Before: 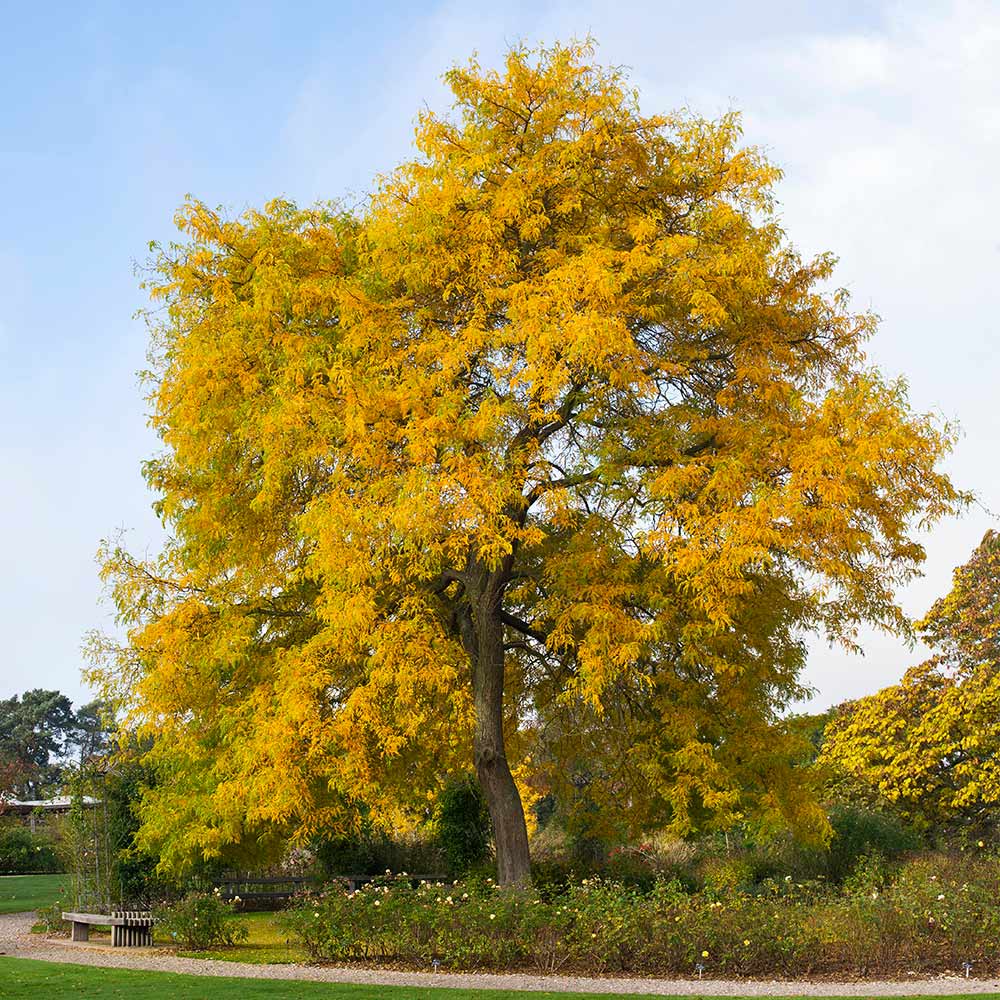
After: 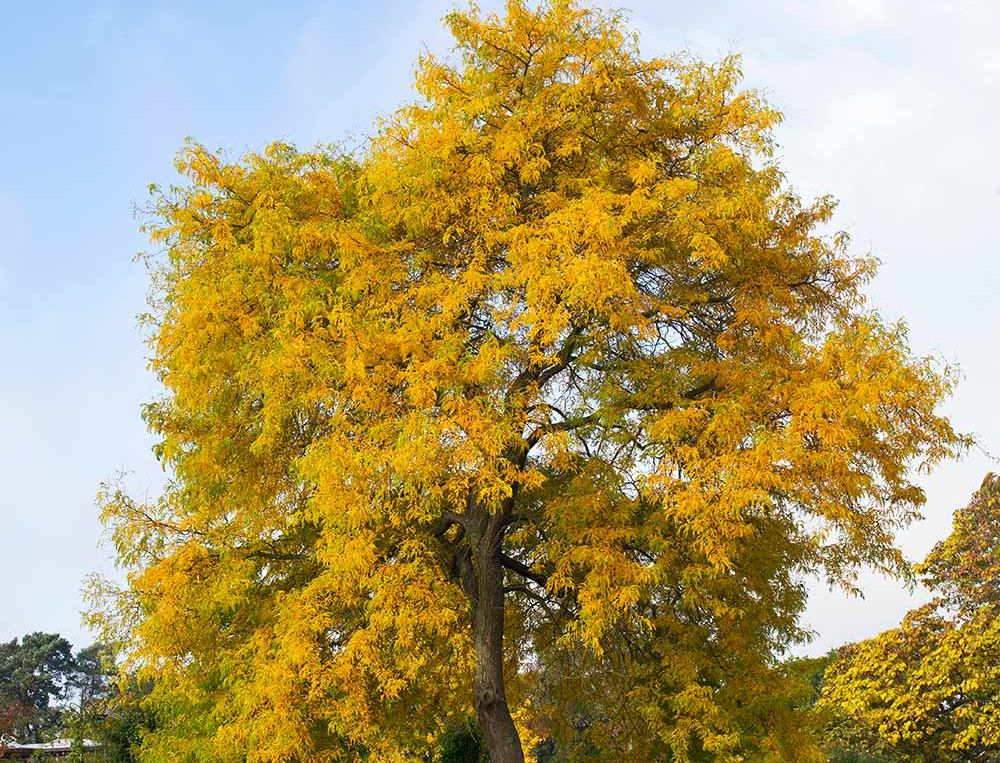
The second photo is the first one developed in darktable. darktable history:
crop: top 5.726%, bottom 17.942%
